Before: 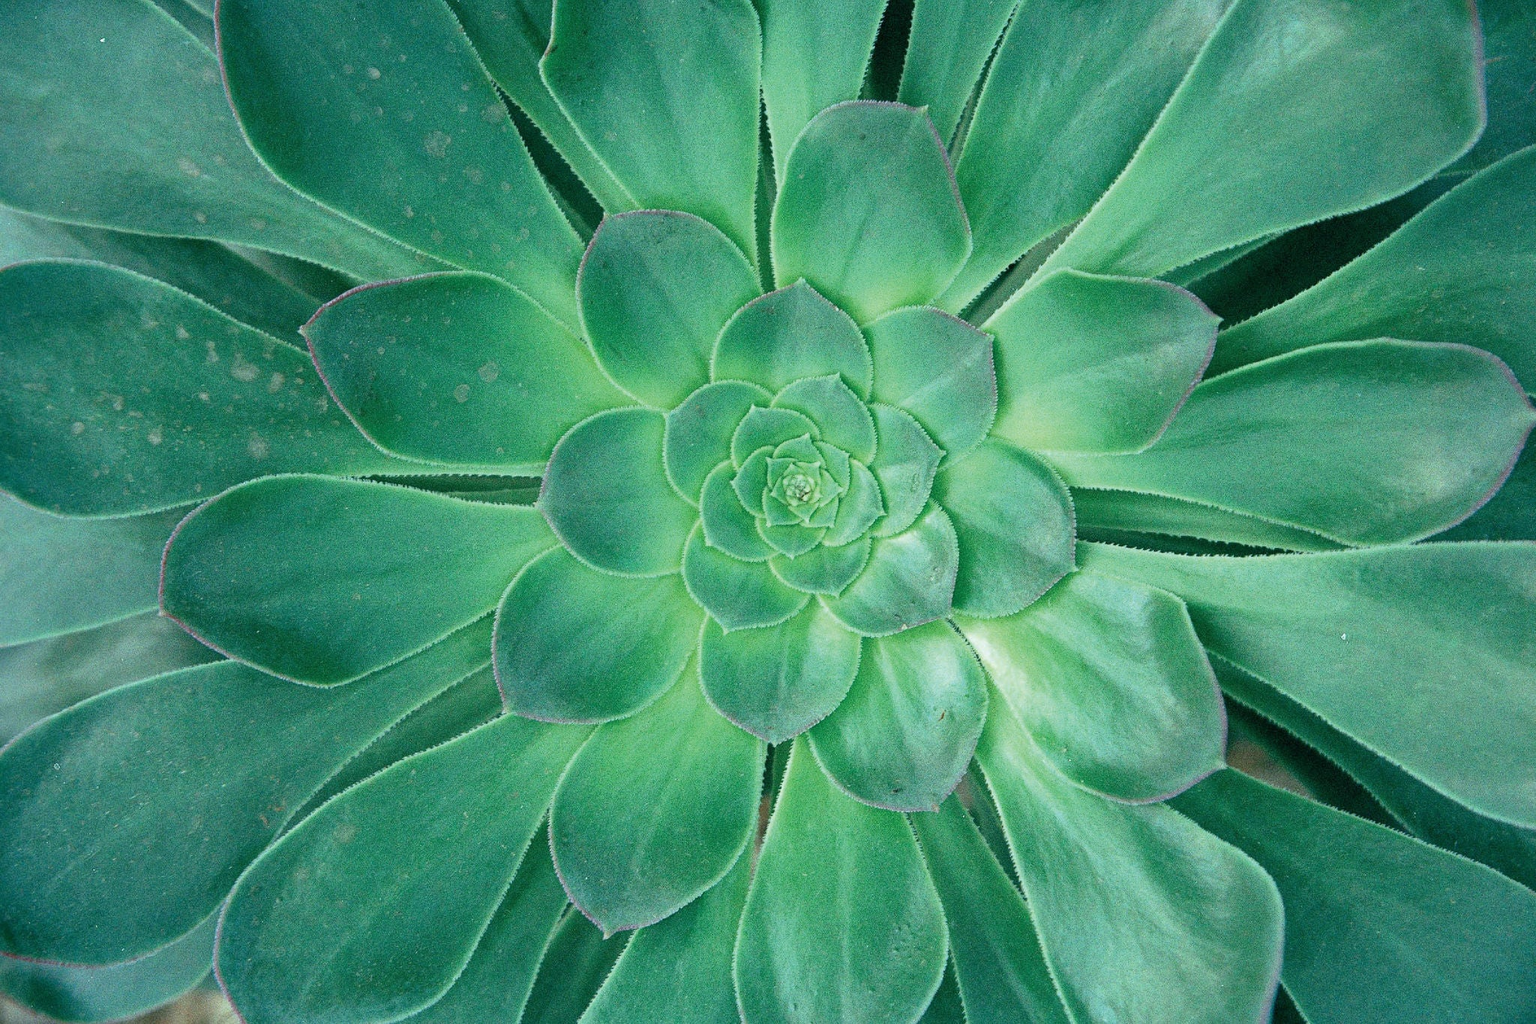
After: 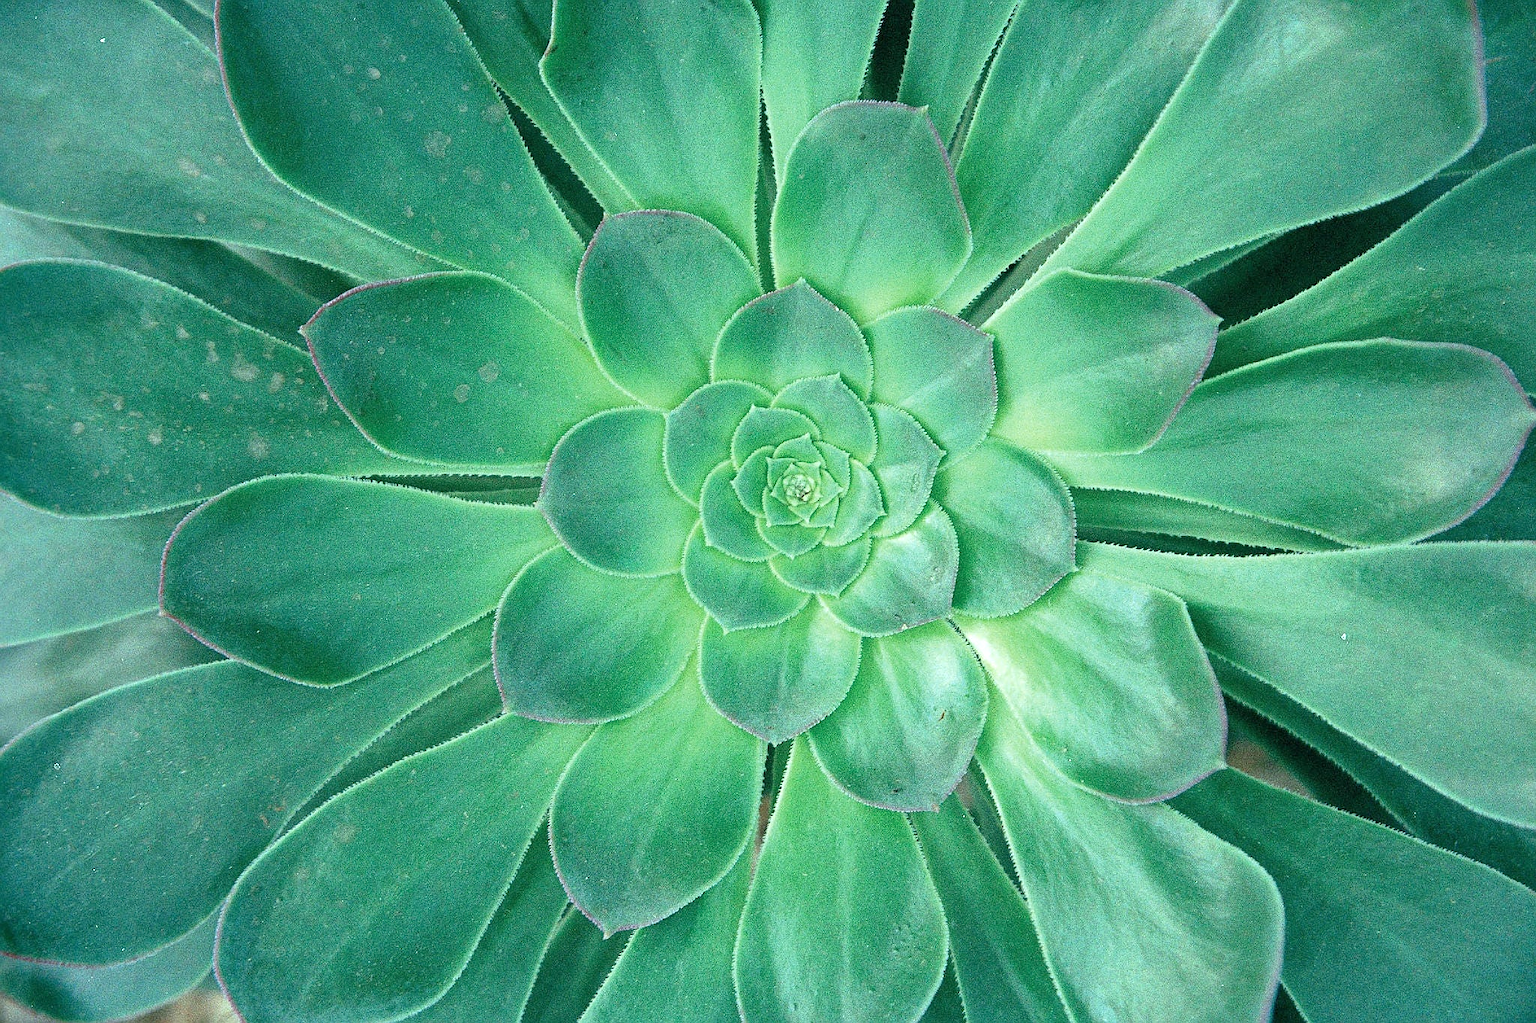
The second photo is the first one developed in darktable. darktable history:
sharpen: radius 0.969, amount 0.604
exposure: exposure 0.367 EV, compensate highlight preservation false
